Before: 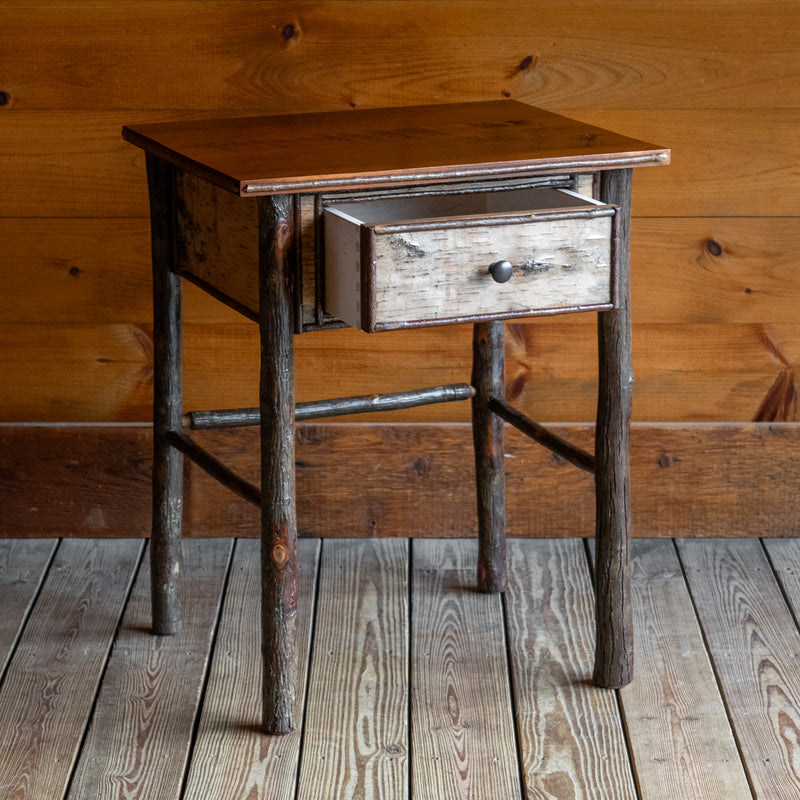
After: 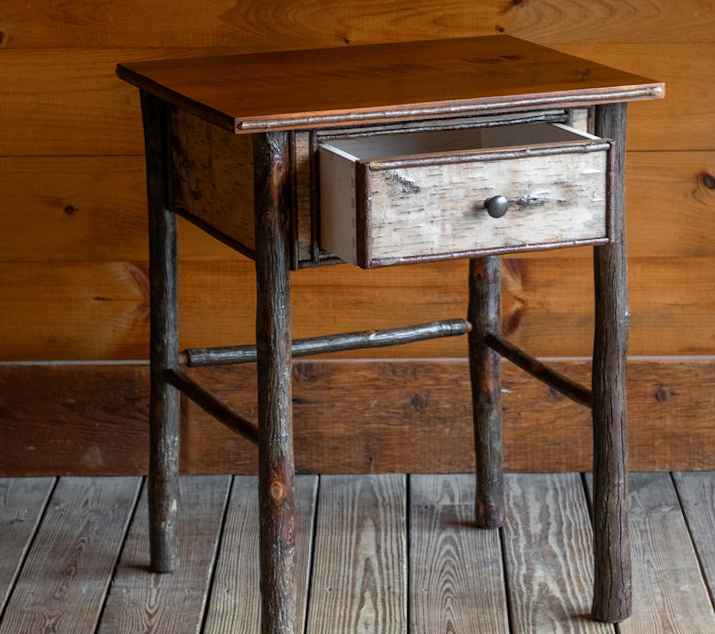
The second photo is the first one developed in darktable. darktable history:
rotate and perspective: rotation -0.45°, automatic cropping original format, crop left 0.008, crop right 0.992, crop top 0.012, crop bottom 0.988
crop: top 7.49%, right 9.717%, bottom 11.943%
